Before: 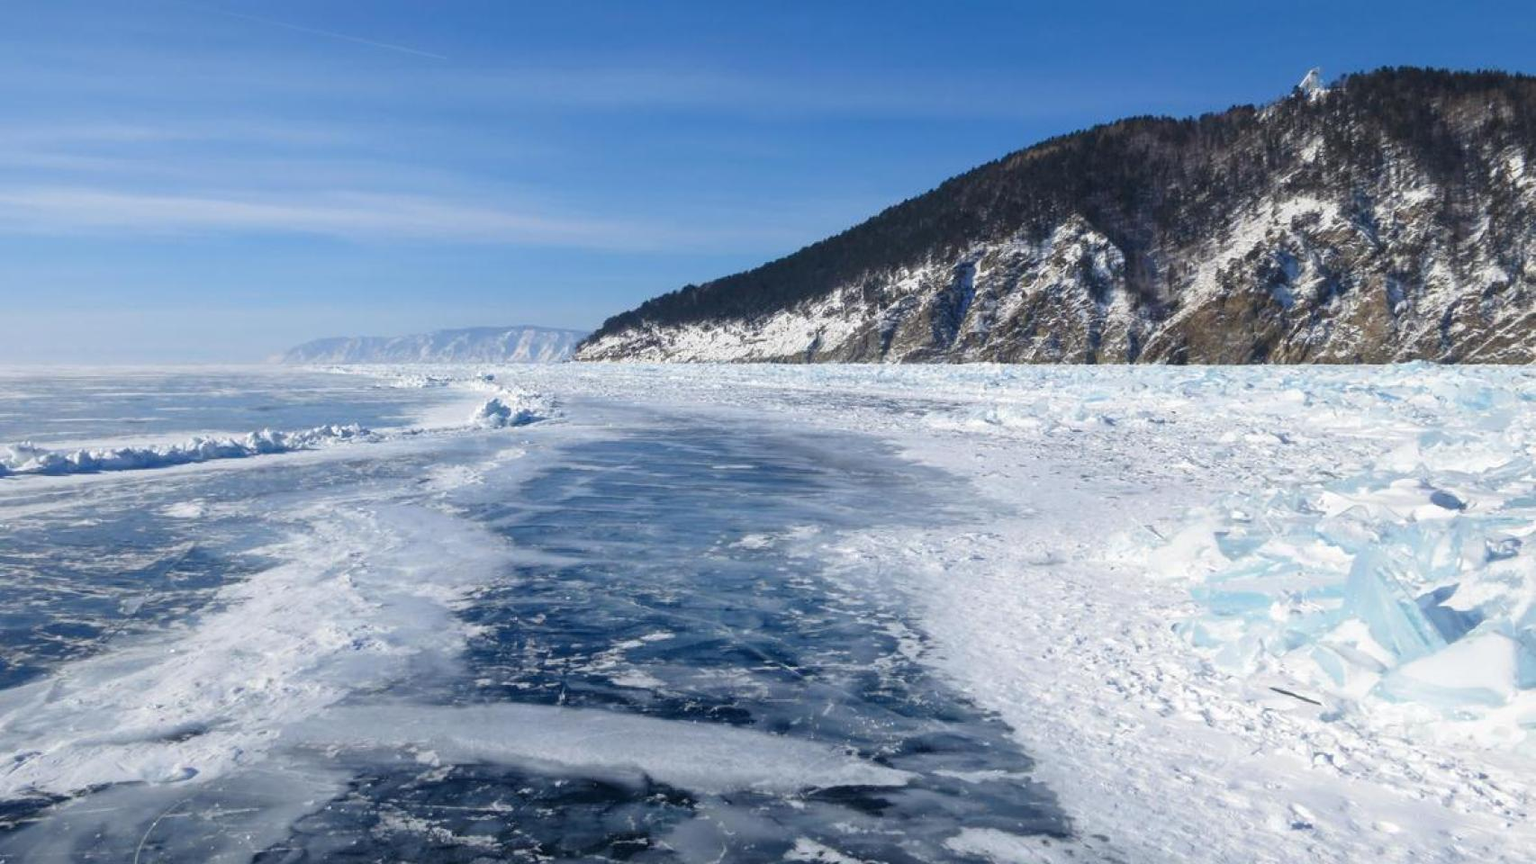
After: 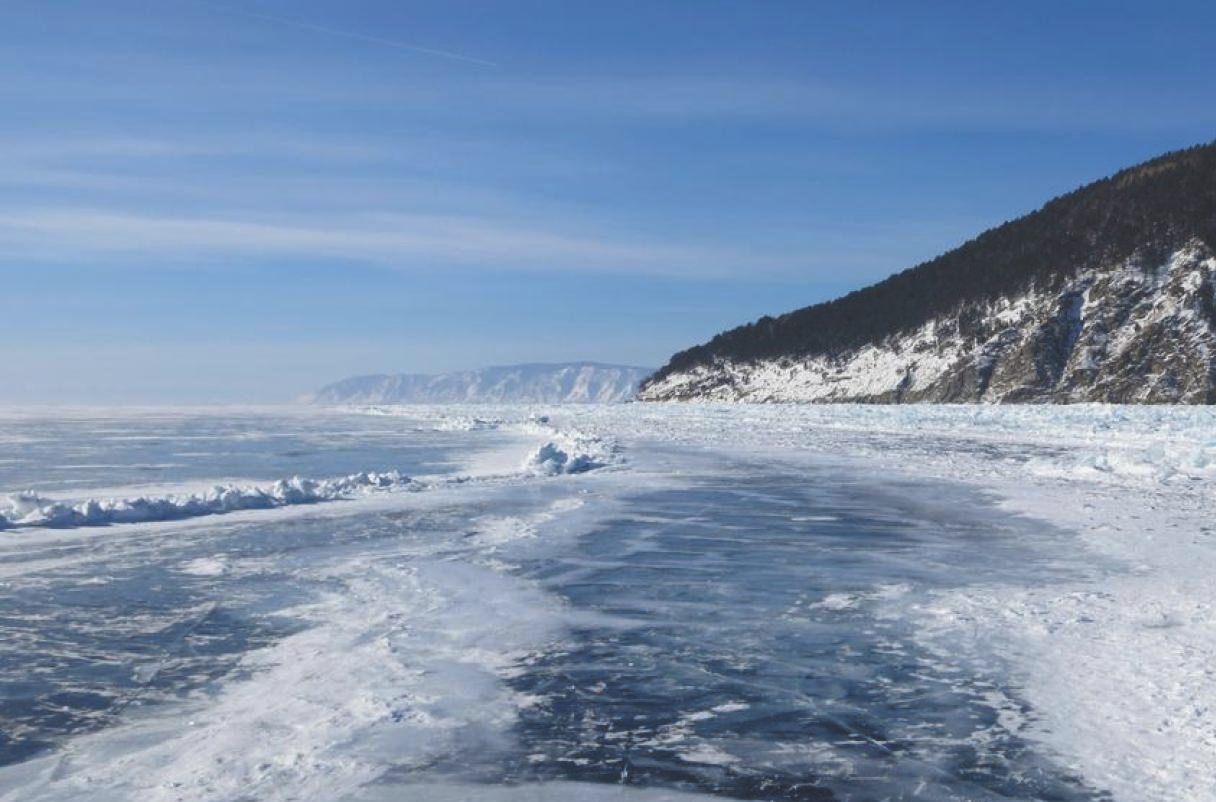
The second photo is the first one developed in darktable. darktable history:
tone equalizer: -8 EV -0.381 EV, -7 EV -0.412 EV, -6 EV -0.351 EV, -5 EV -0.201 EV, -3 EV 0.201 EV, -2 EV 0.318 EV, -1 EV 0.408 EV, +0 EV 0.413 EV, edges refinement/feathering 500, mask exposure compensation -1.57 EV, preserve details no
exposure: black level correction -0.037, exposure -0.496 EV, compensate highlight preservation false
crop: right 28.61%, bottom 16.425%
